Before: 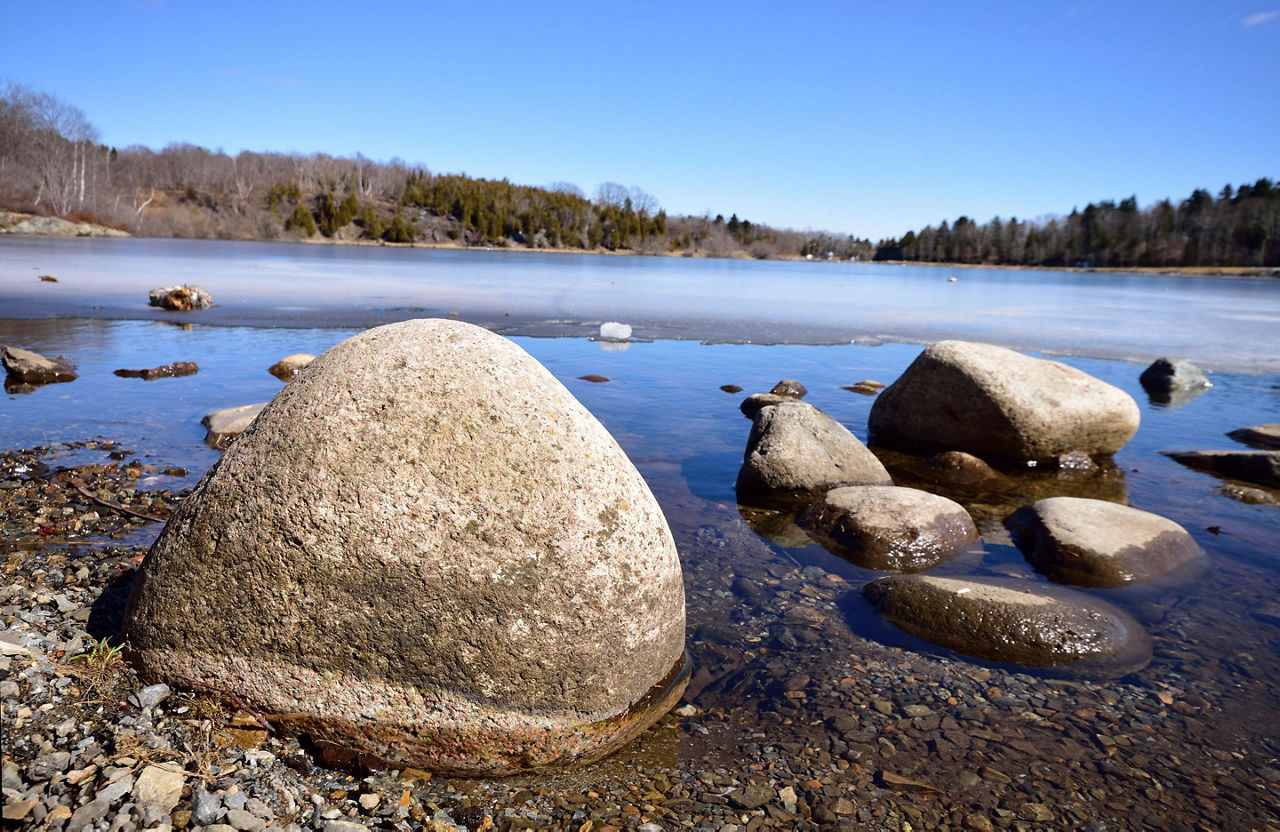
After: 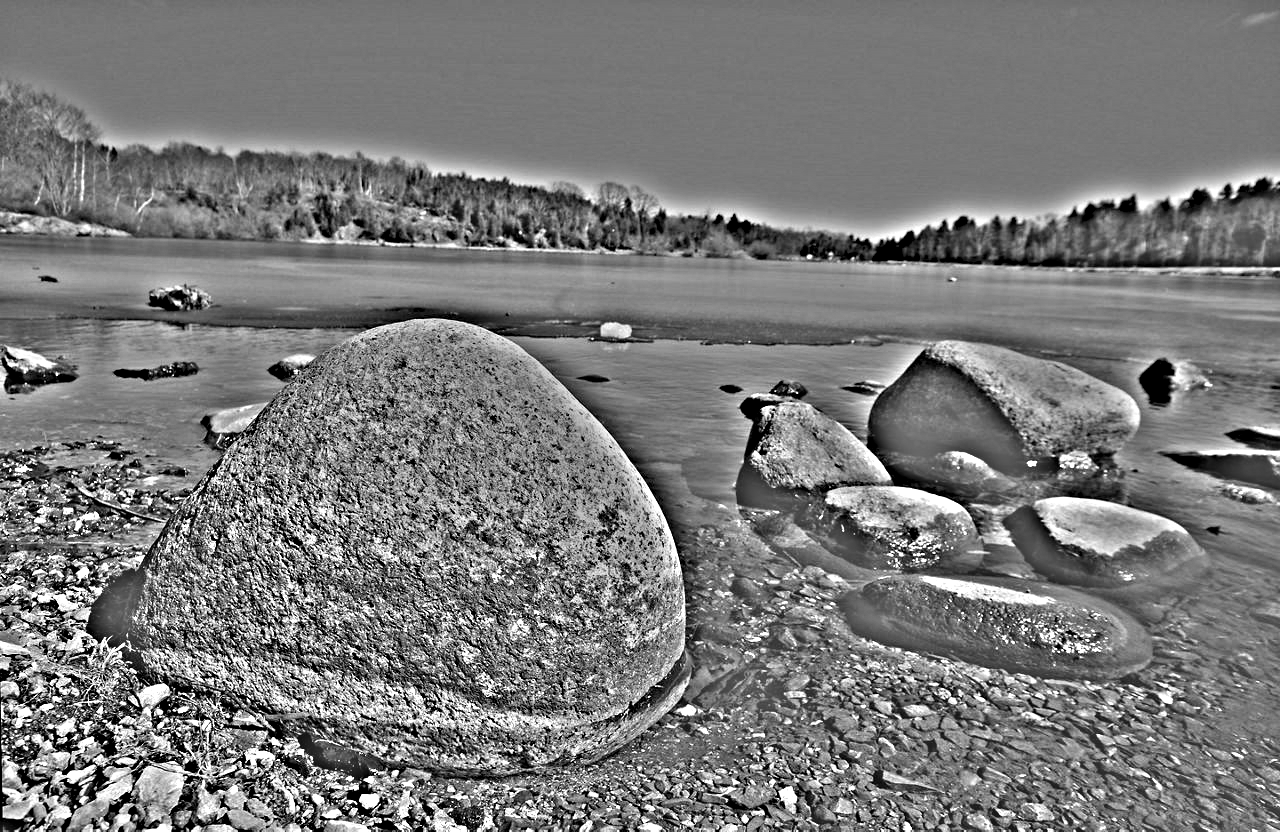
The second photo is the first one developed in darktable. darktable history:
highpass: on, module defaults
color zones: curves: ch0 [(0, 0.5) (0.143, 0.5) (0.286, 0.5) (0.429, 0.5) (0.571, 0.5) (0.714, 0.476) (0.857, 0.5) (1, 0.5)]; ch2 [(0, 0.5) (0.143, 0.5) (0.286, 0.5) (0.429, 0.5) (0.571, 0.5) (0.714, 0.487) (0.857, 0.5) (1, 0.5)]
contrast brightness saturation: saturation -0.17
